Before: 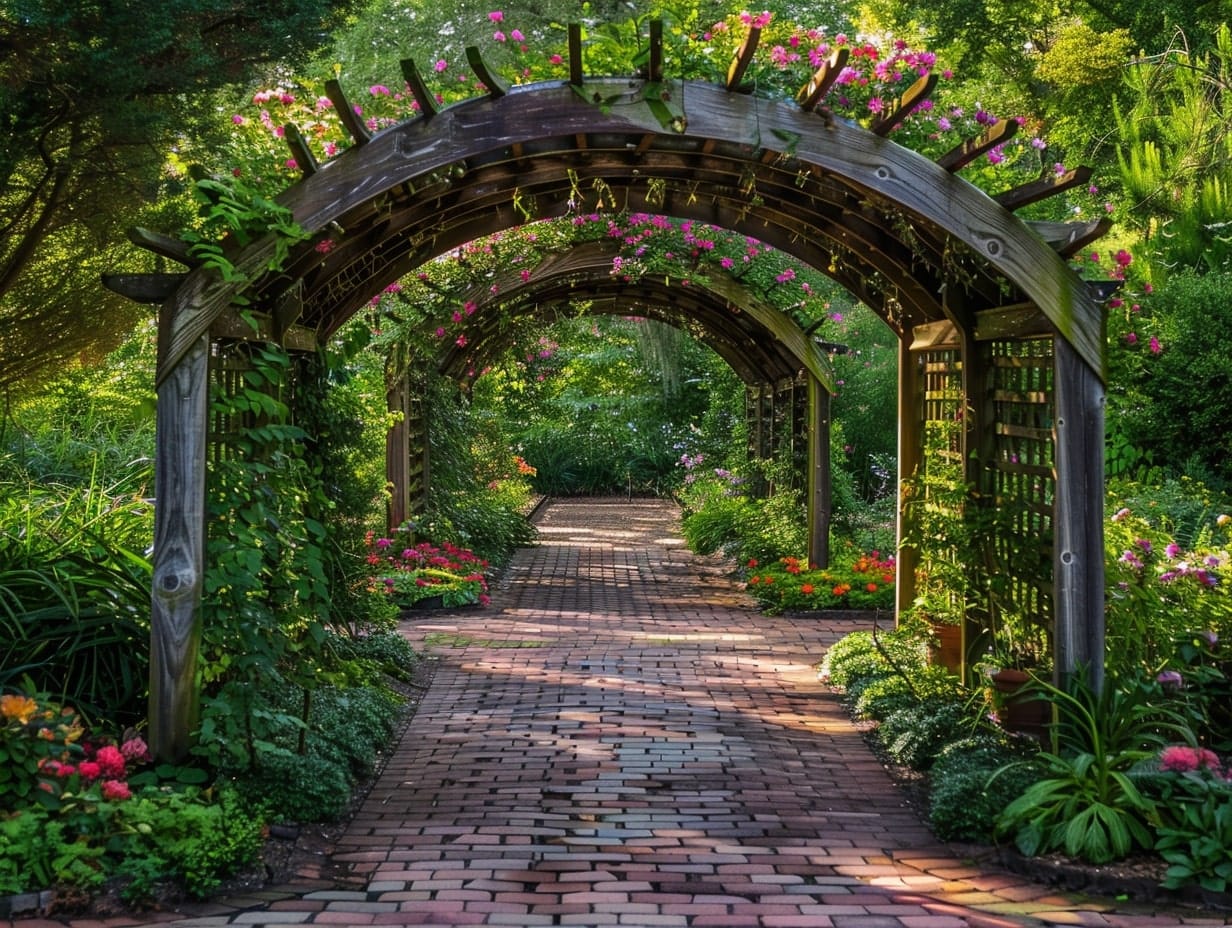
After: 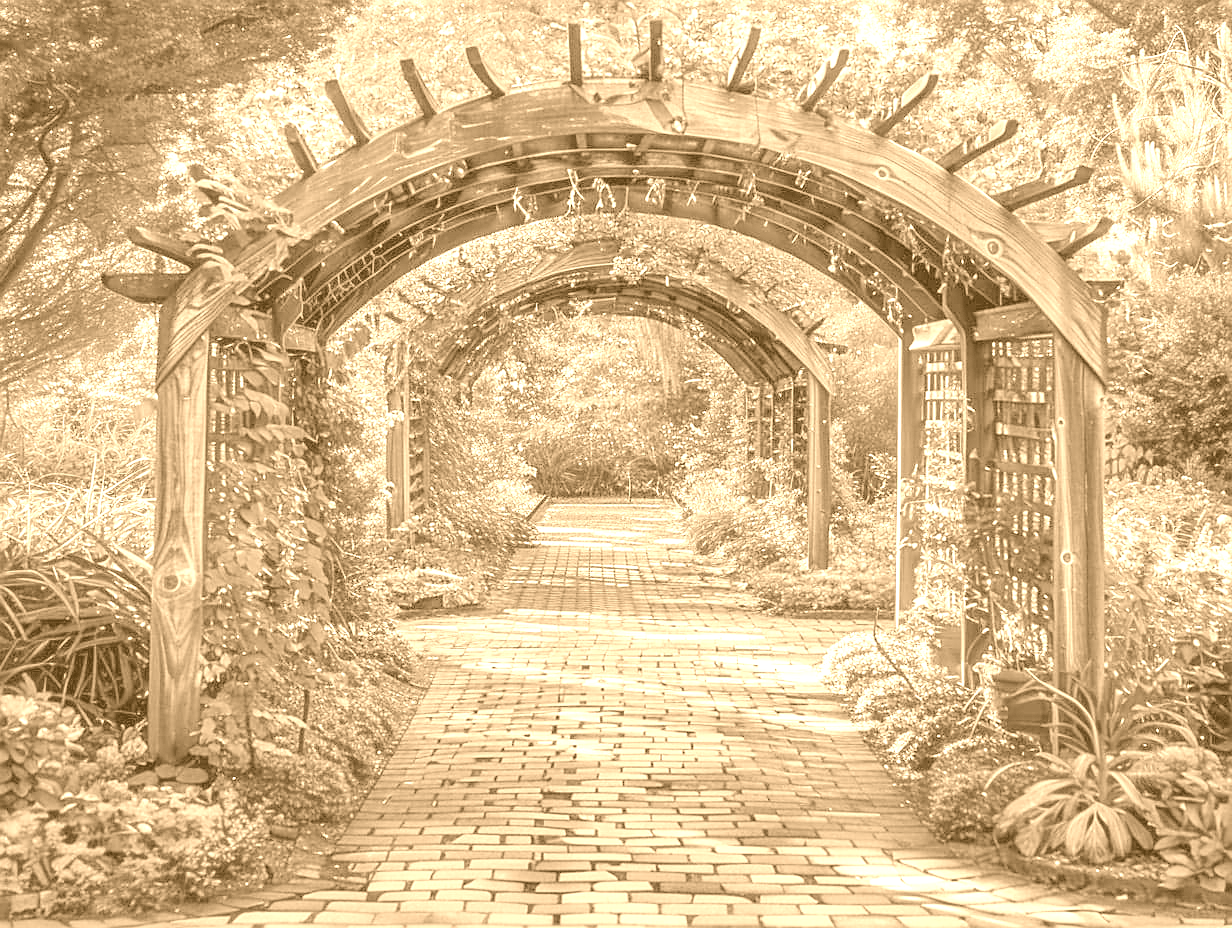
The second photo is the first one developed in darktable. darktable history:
sharpen: on, module defaults
colorize: hue 28.8°, source mix 100%
contrast brightness saturation: brightness -0.09
